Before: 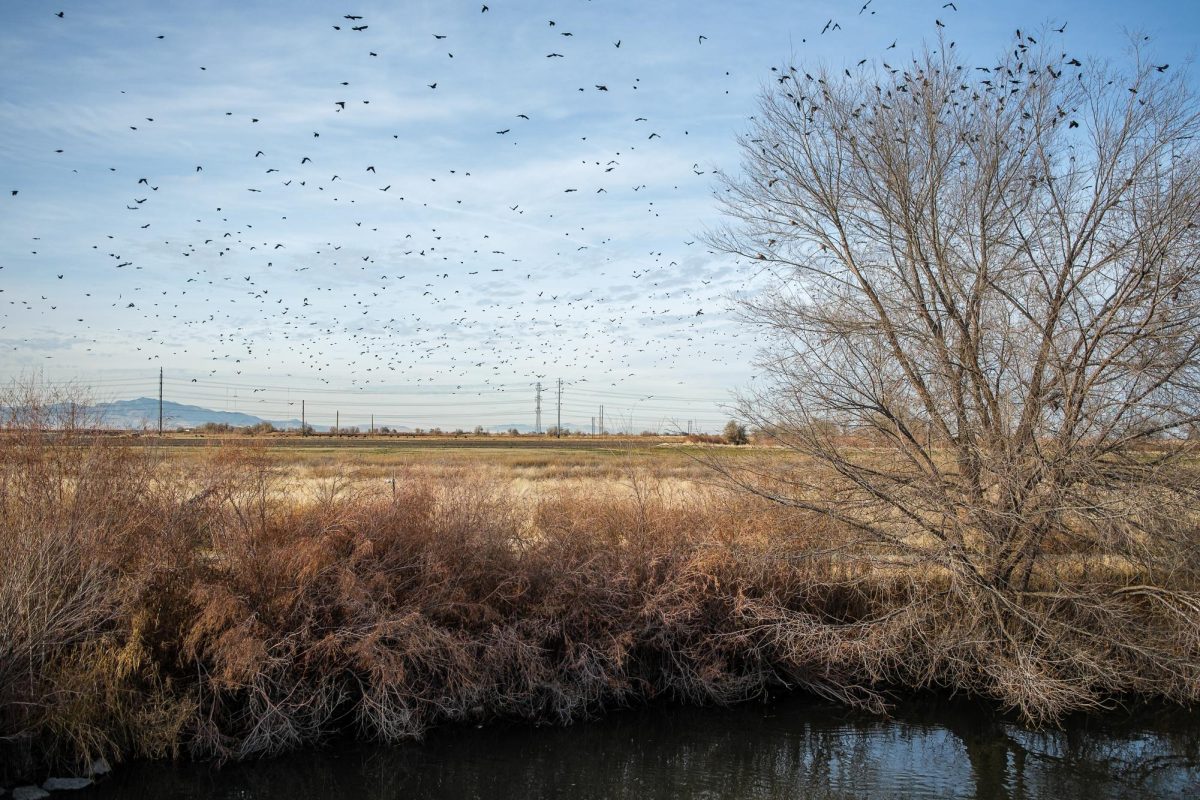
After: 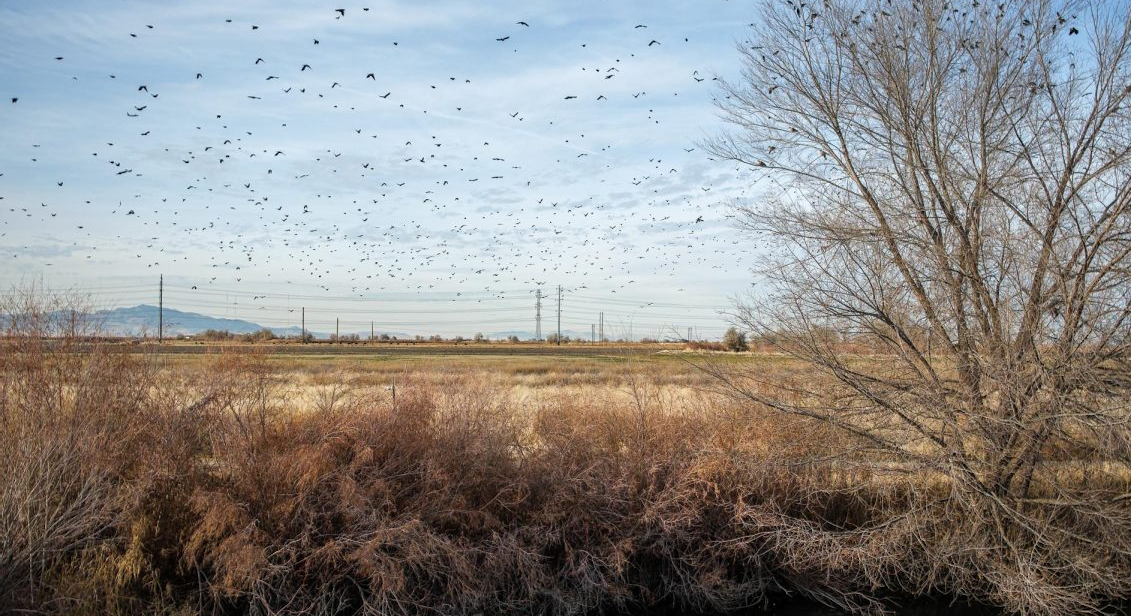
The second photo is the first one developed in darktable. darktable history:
crop and rotate: angle 0.03°, top 11.643%, right 5.651%, bottom 11.189%
tone equalizer: on, module defaults
